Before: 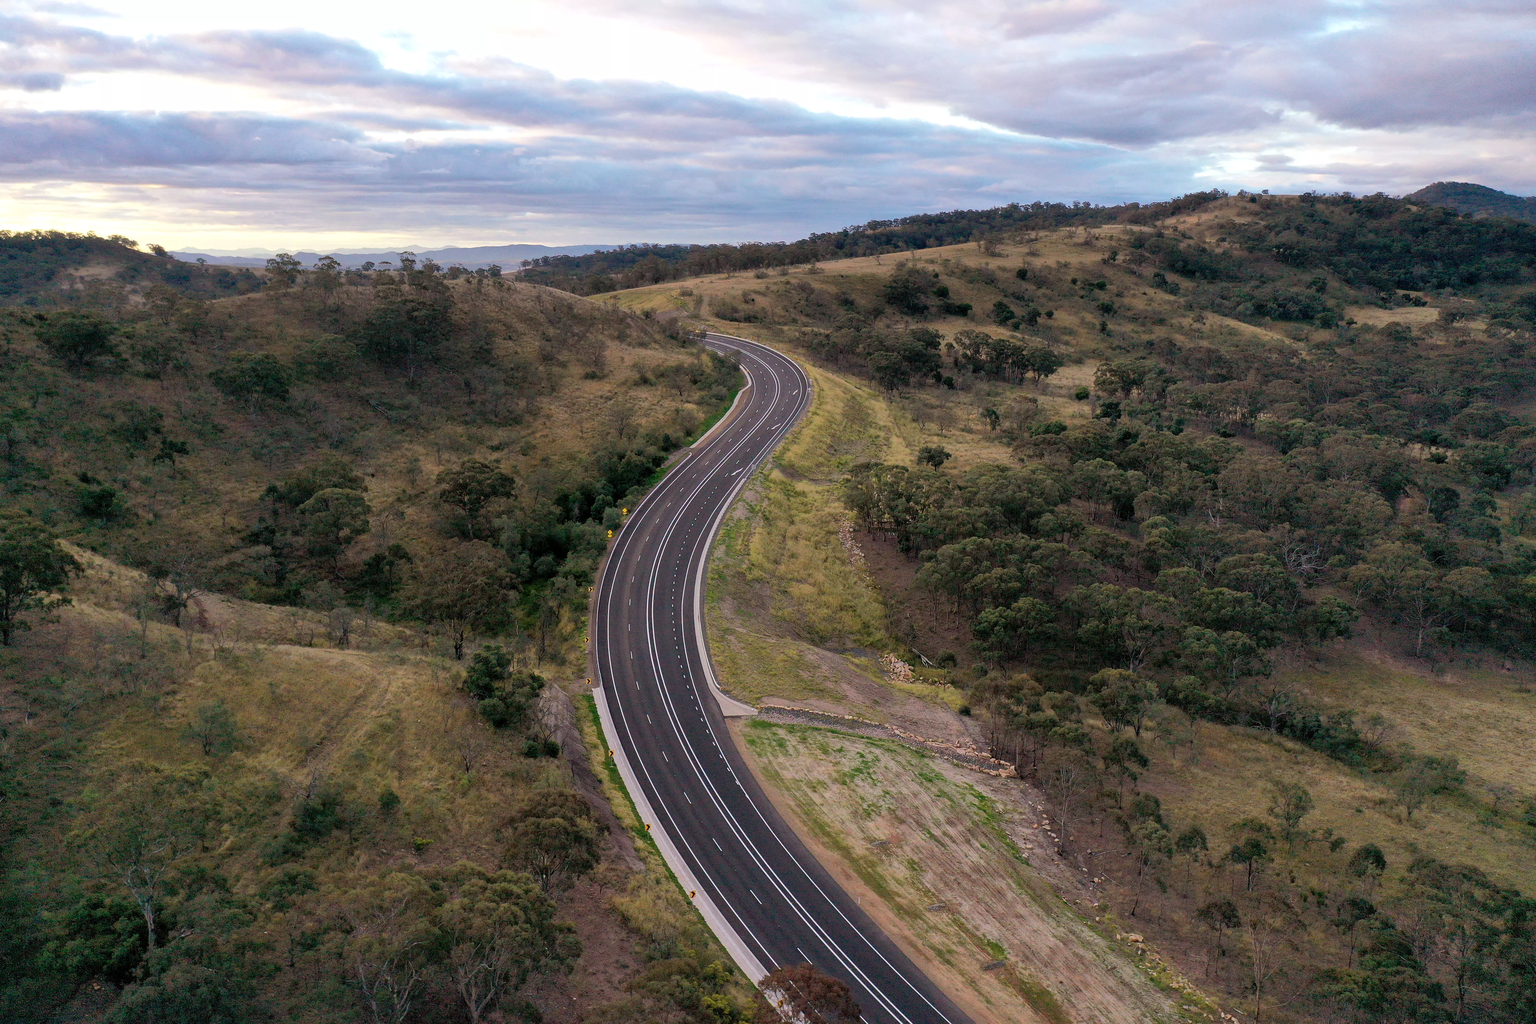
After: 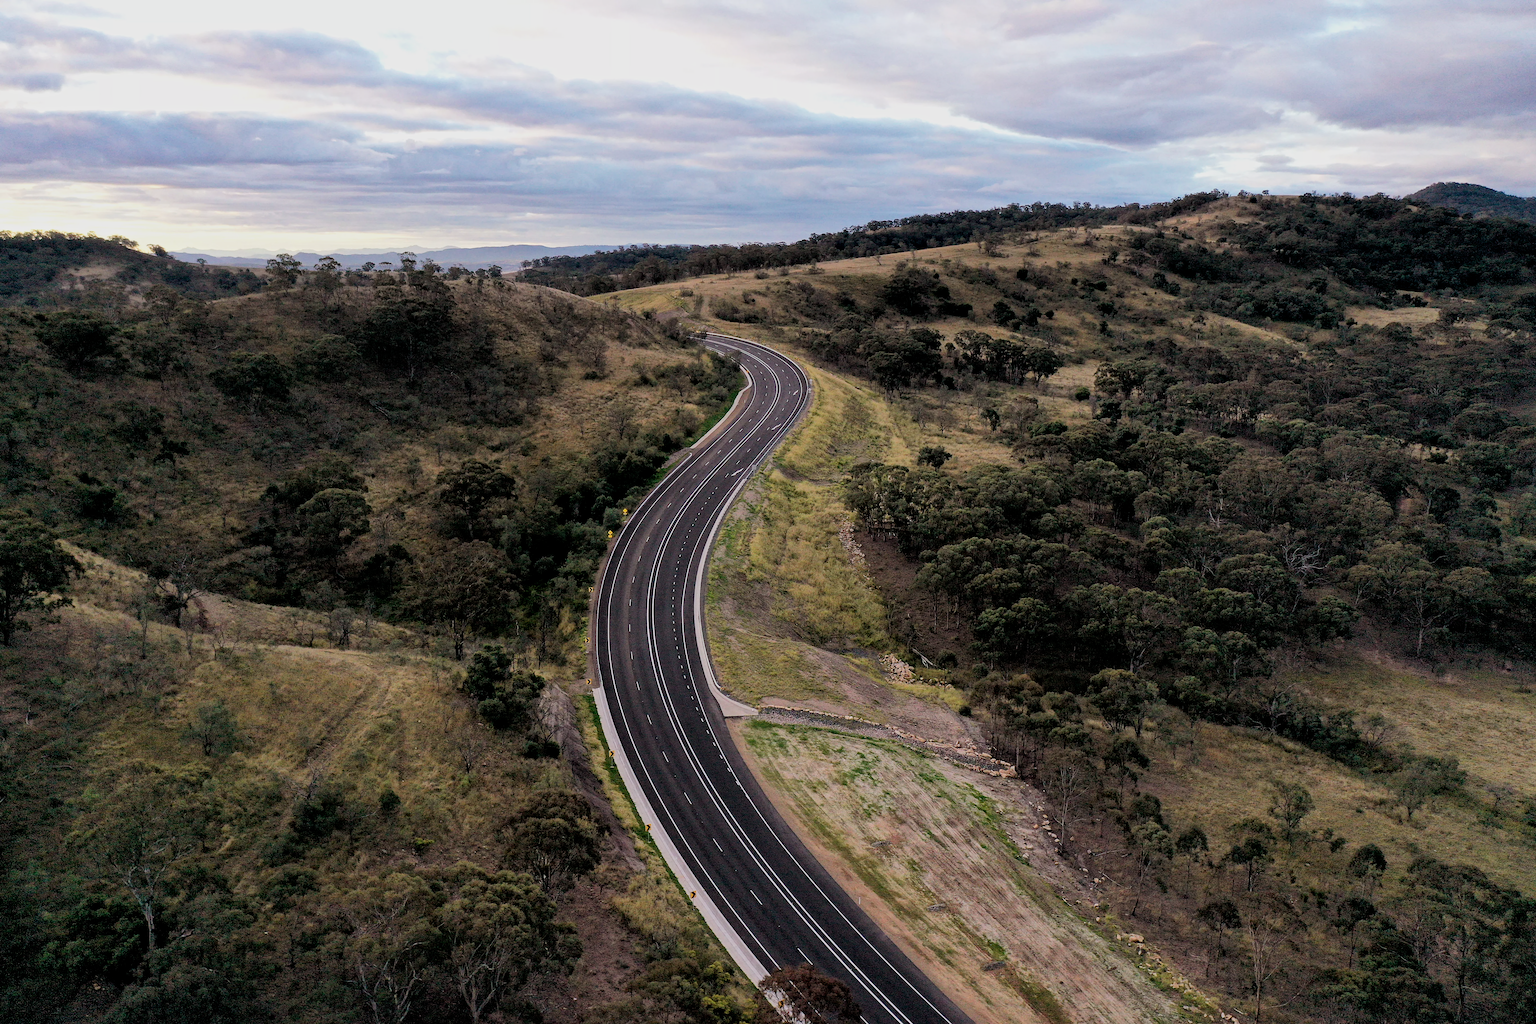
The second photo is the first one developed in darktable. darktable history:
local contrast: mode bilateral grid, contrast 27, coarseness 17, detail 115%, midtone range 0.2
filmic rgb: black relative exposure -5.09 EV, white relative exposure 3.51 EV, hardness 3.16, contrast 1.191, highlights saturation mix -49.91%
